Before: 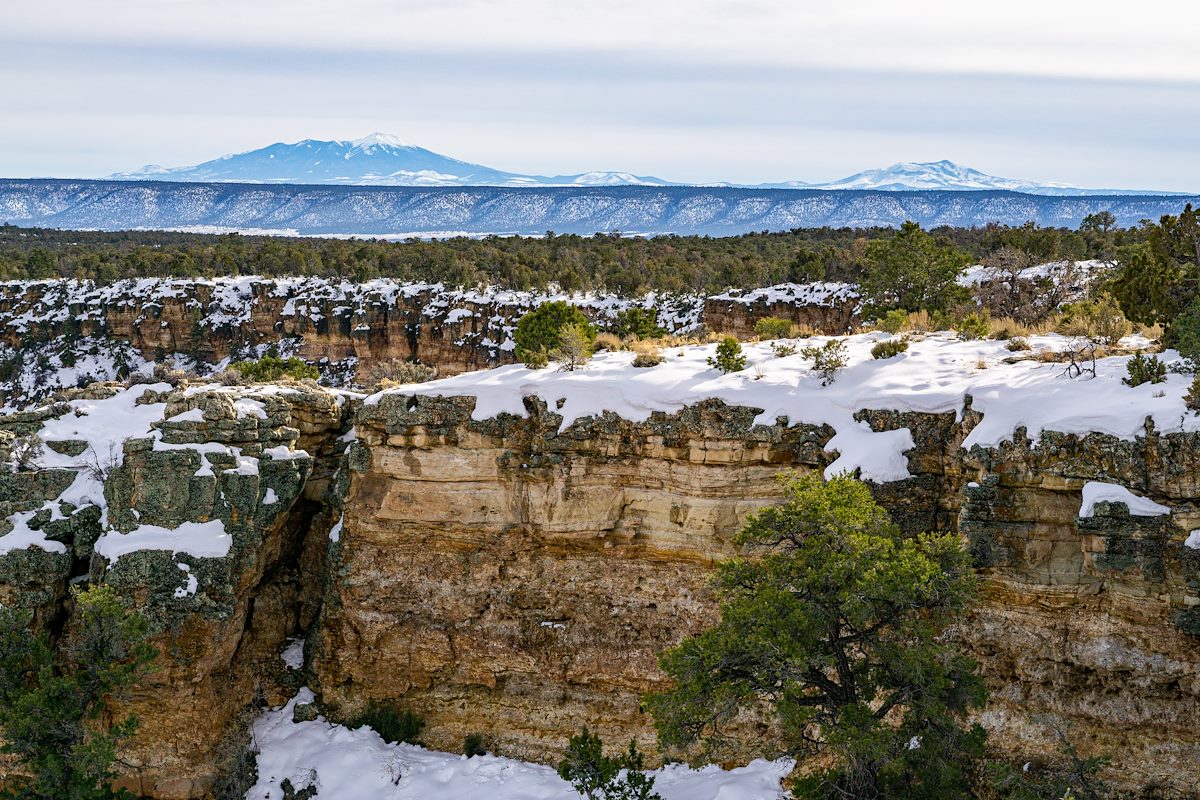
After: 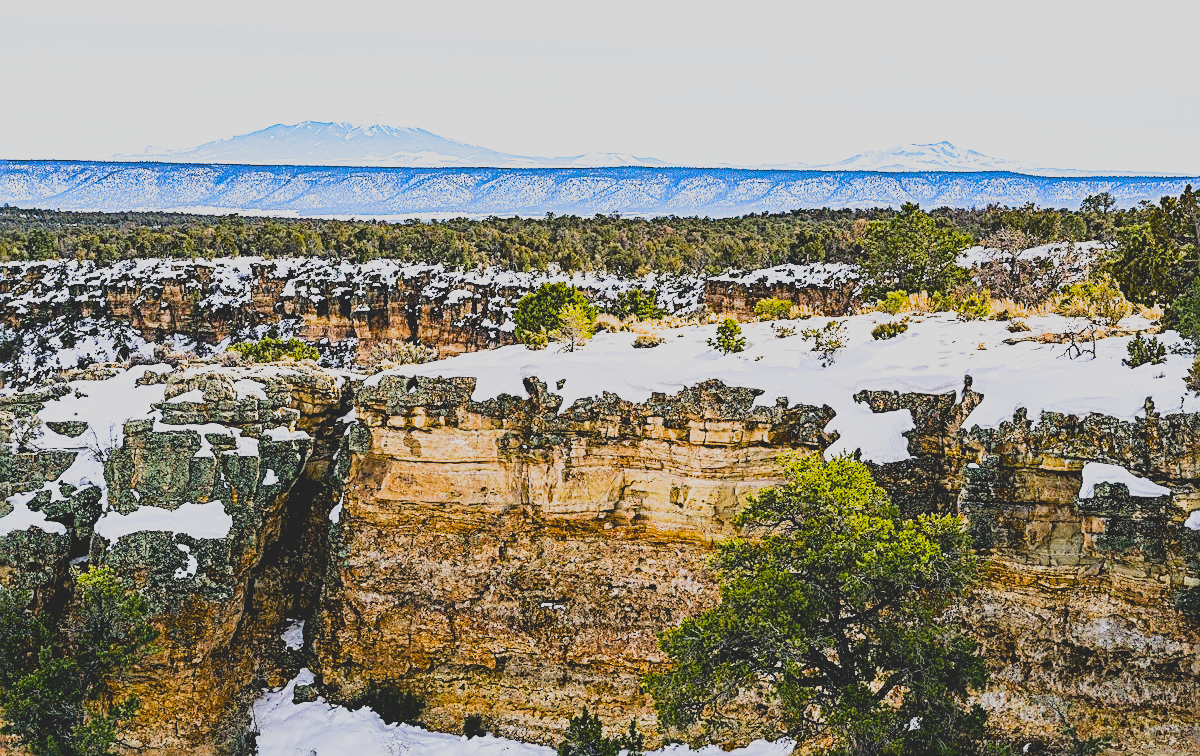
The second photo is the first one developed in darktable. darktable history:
crop and rotate: top 2.479%, bottom 3.018%
tone equalizer: -8 EV -0.417 EV, -7 EV -0.389 EV, -6 EV -0.333 EV, -5 EV -0.222 EV, -3 EV 0.222 EV, -2 EV 0.333 EV, -1 EV 0.389 EV, +0 EV 0.417 EV, edges refinement/feathering 500, mask exposure compensation -1.57 EV, preserve details no
contrast brightness saturation: contrast -0.28
sharpen: radius 2.531, amount 0.628
color balance rgb: perceptual saturation grading › global saturation 30%, global vibrance 10%
exposure: black level correction 0, exposure 0.9 EV, compensate highlight preservation false
filmic rgb: black relative exposure -5 EV, white relative exposure 3.5 EV, hardness 3.19, contrast 1.4, highlights saturation mix -50%
